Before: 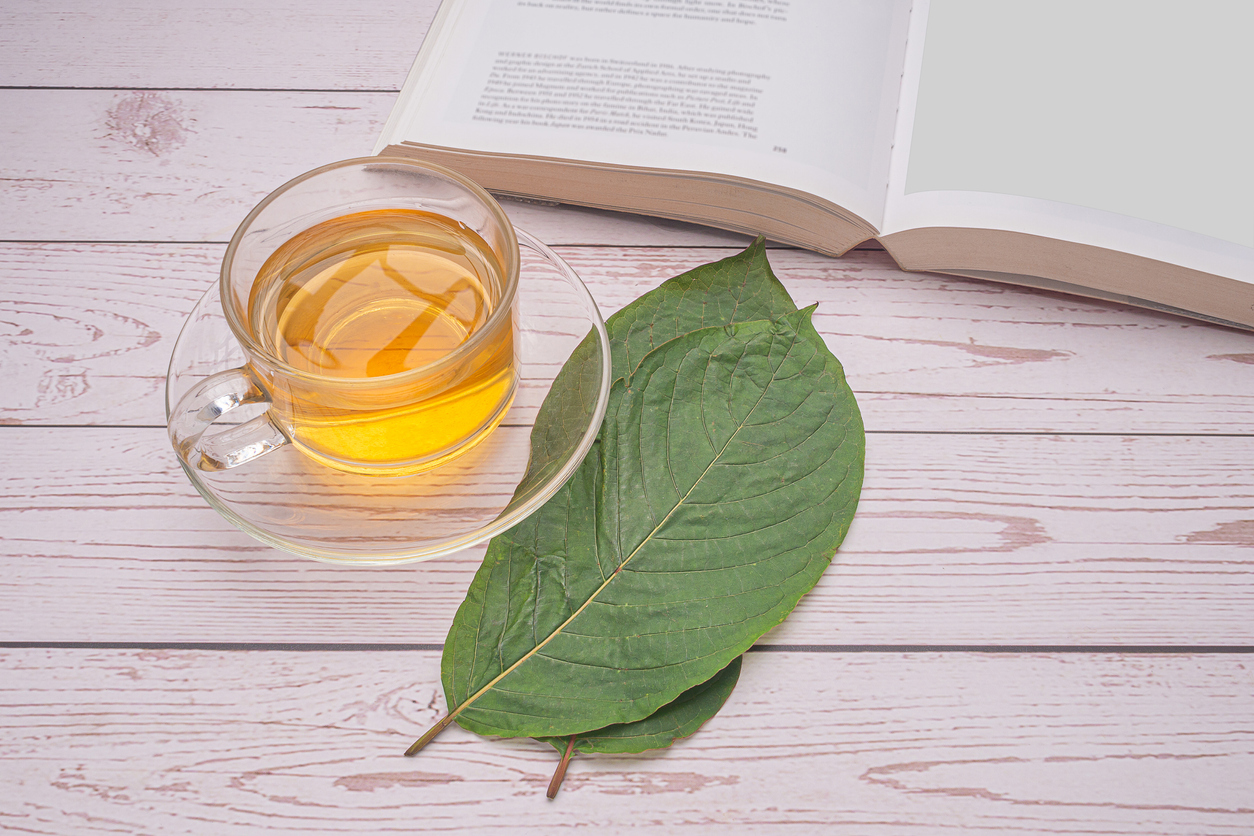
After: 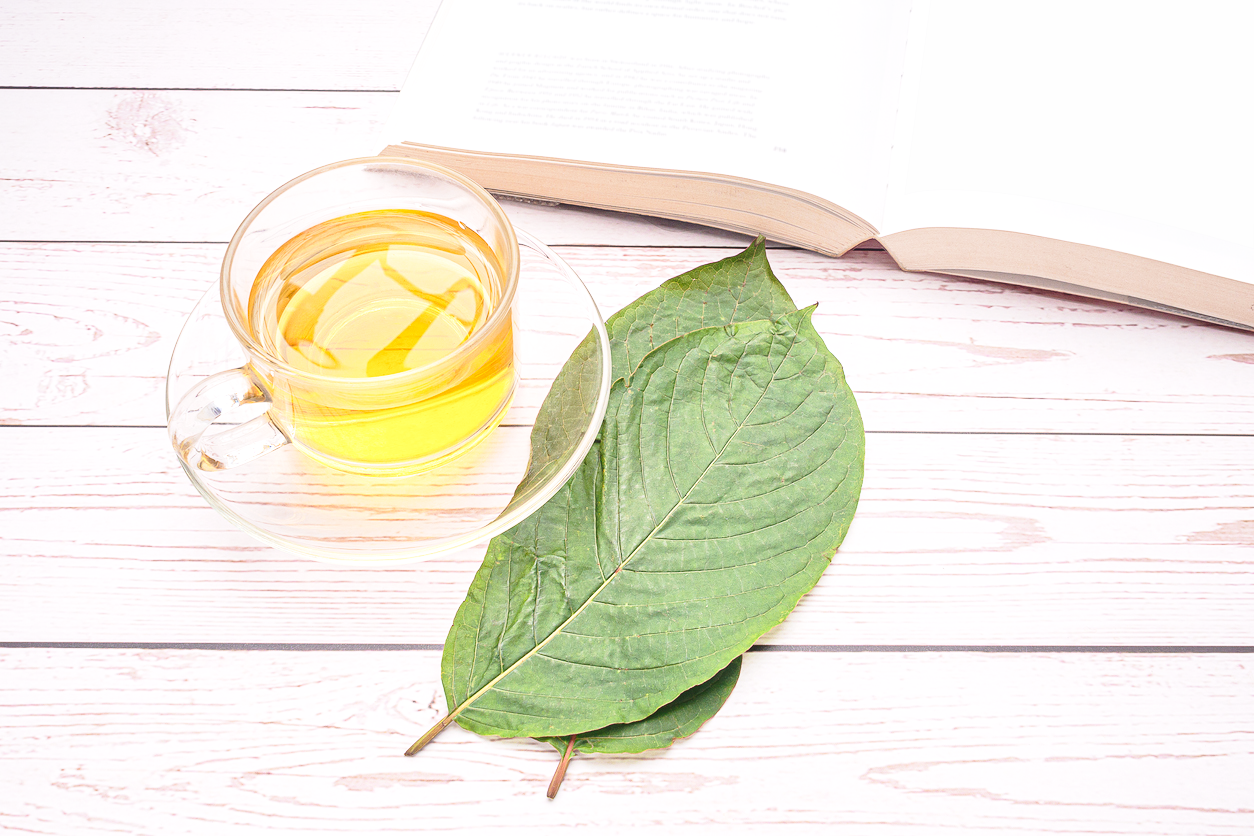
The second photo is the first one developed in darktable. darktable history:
base curve: curves: ch0 [(0, 0) (0.028, 0.03) (0.121, 0.232) (0.46, 0.748) (0.859, 0.968) (1, 1)], preserve colors none
tone equalizer: -8 EV -0.417 EV, -7 EV -0.389 EV, -6 EV -0.333 EV, -5 EV -0.222 EV, -3 EV 0.222 EV, -2 EV 0.333 EV, -1 EV 0.389 EV, +0 EV 0.417 EV, edges refinement/feathering 500, mask exposure compensation -1.57 EV, preserve details no
exposure: black level correction 0, exposure 0.2 EV, compensate exposure bias true, compensate highlight preservation false
